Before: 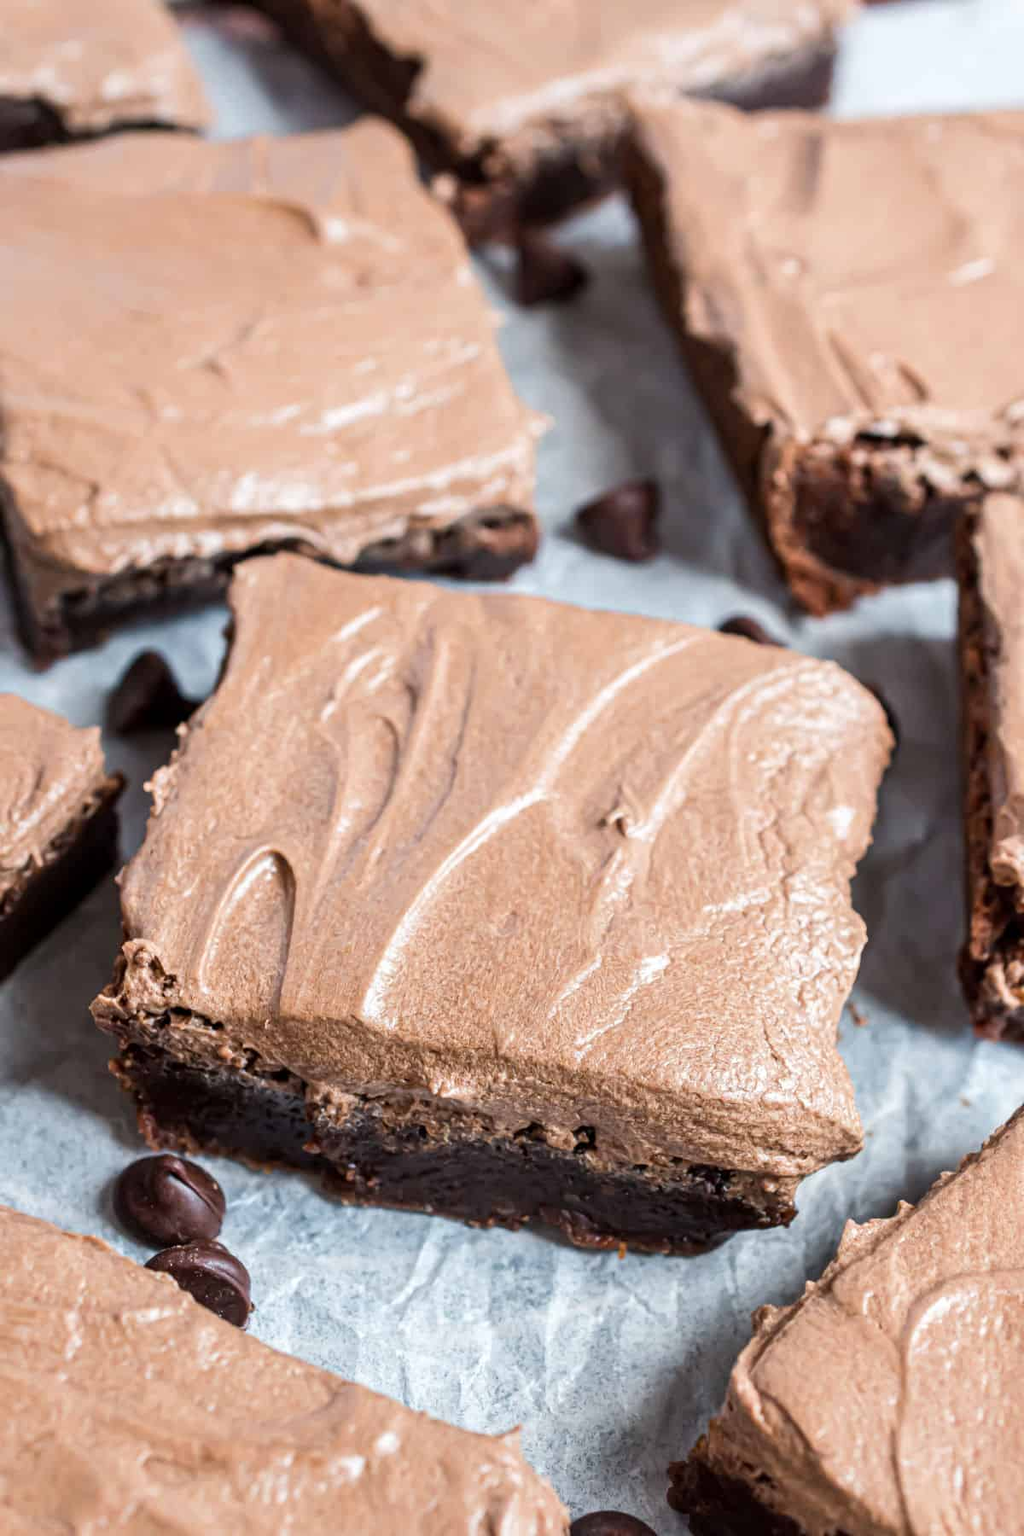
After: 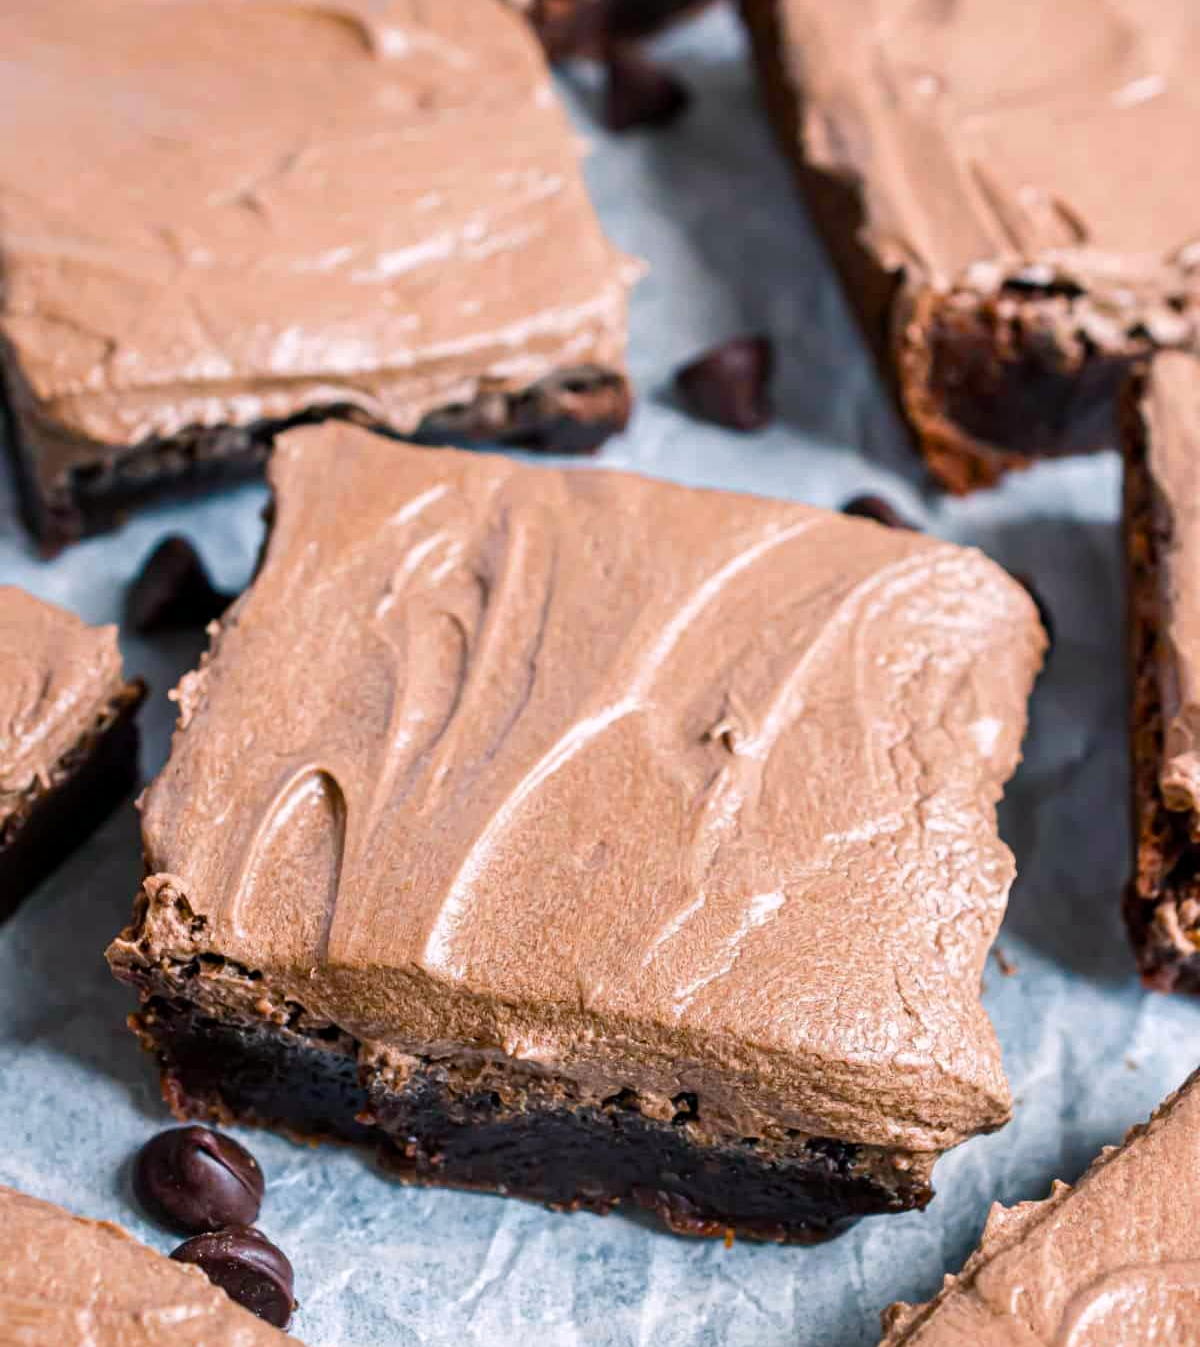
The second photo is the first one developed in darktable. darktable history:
color balance rgb: power › luminance -7.534%, power › chroma 1.079%, power › hue 217.93°, highlights gain › chroma 0.92%, highlights gain › hue 27.17°, linear chroma grading › shadows -2.718%, linear chroma grading › highlights -5.029%, perceptual saturation grading › global saturation 36.853%, perceptual saturation grading › shadows 36.143%
crop and rotate: top 12.641%, bottom 12.525%
